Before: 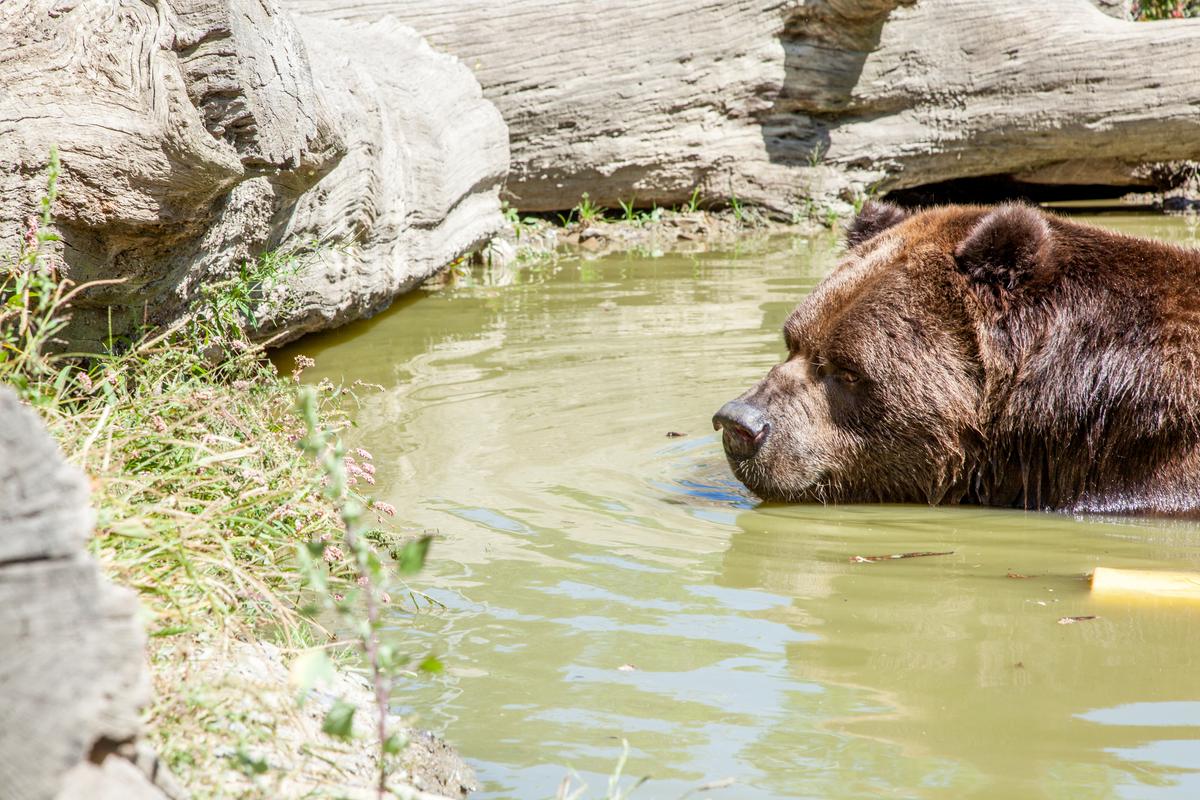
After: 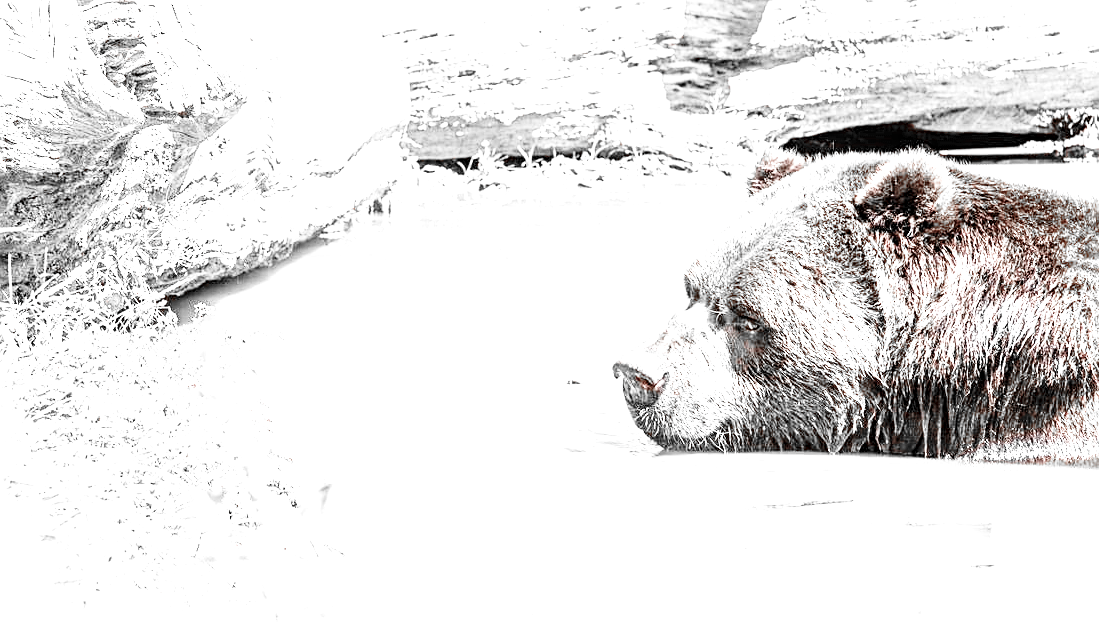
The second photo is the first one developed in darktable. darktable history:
crop: left 8.388%, top 6.544%, bottom 15.331%
base curve: curves: ch0 [(0, 0) (0.028, 0.03) (0.121, 0.232) (0.46, 0.748) (0.859, 0.968) (1, 1)], preserve colors none
color zones: curves: ch1 [(0, 0.006) (0.094, 0.285) (0.171, 0.001) (0.429, 0.001) (0.571, 0.003) (0.714, 0.004) (0.857, 0.004) (1, 0.006)]
local contrast: highlights 86%, shadows 80%
sharpen: on, module defaults
exposure: black level correction 0, exposure 2.105 EV, compensate highlight preservation false
tone equalizer: on, module defaults
